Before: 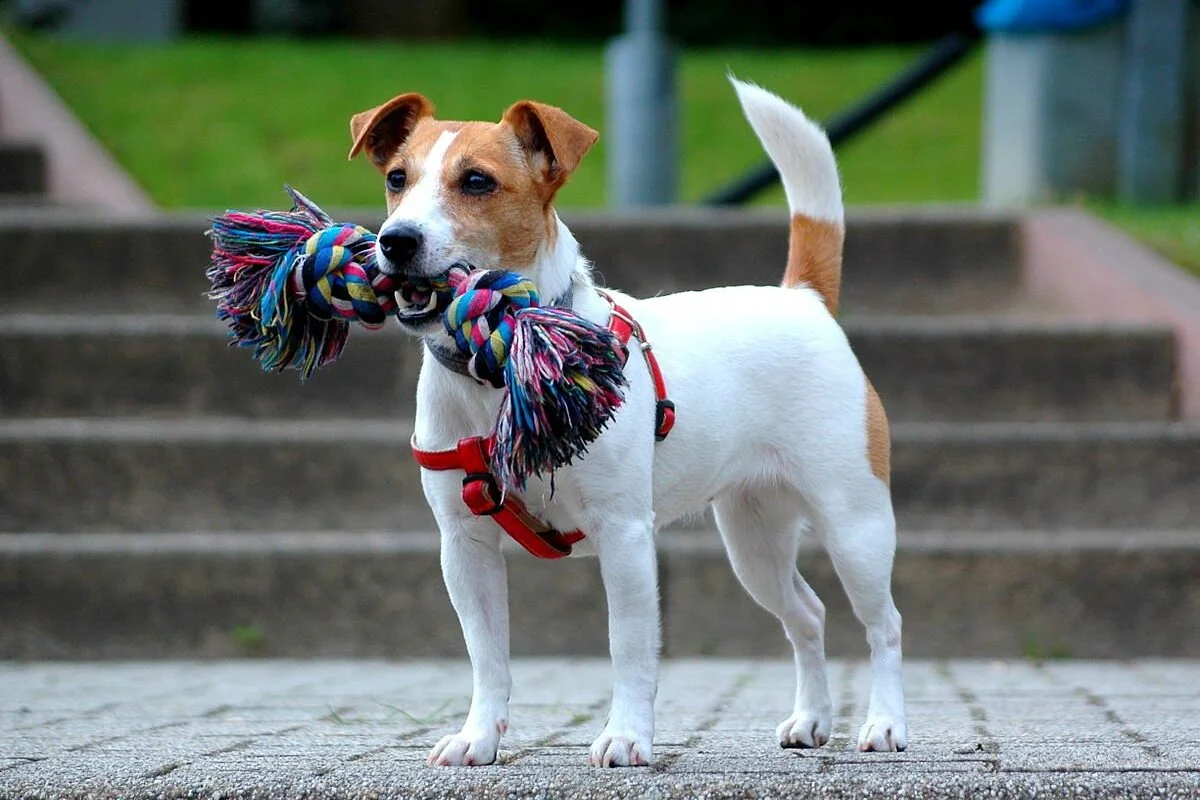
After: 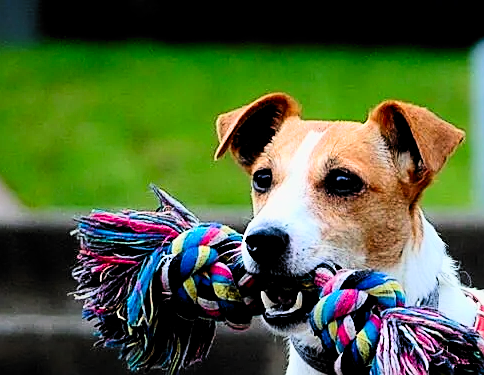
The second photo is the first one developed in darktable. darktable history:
filmic rgb: black relative exposure -5.04 EV, white relative exposure 3.99 EV, hardness 2.89, contrast 1.296, highlights saturation mix -29.88%, color science v6 (2022)
contrast brightness saturation: contrast 0.19, brightness -0.108, saturation 0.213
tone equalizer: -8 EV -0.785 EV, -7 EV -0.685 EV, -6 EV -0.574 EV, -5 EV -0.375 EV, -3 EV 0.395 EV, -2 EV 0.6 EV, -1 EV 0.676 EV, +0 EV 0.733 EV
sharpen: amount 0.539
contrast equalizer: y [[0.5, 0.486, 0.447, 0.446, 0.489, 0.5], [0.5 ×6], [0.5 ×6], [0 ×6], [0 ×6]]
crop and rotate: left 11.231%, top 0.086%, right 48.375%, bottom 52.956%
